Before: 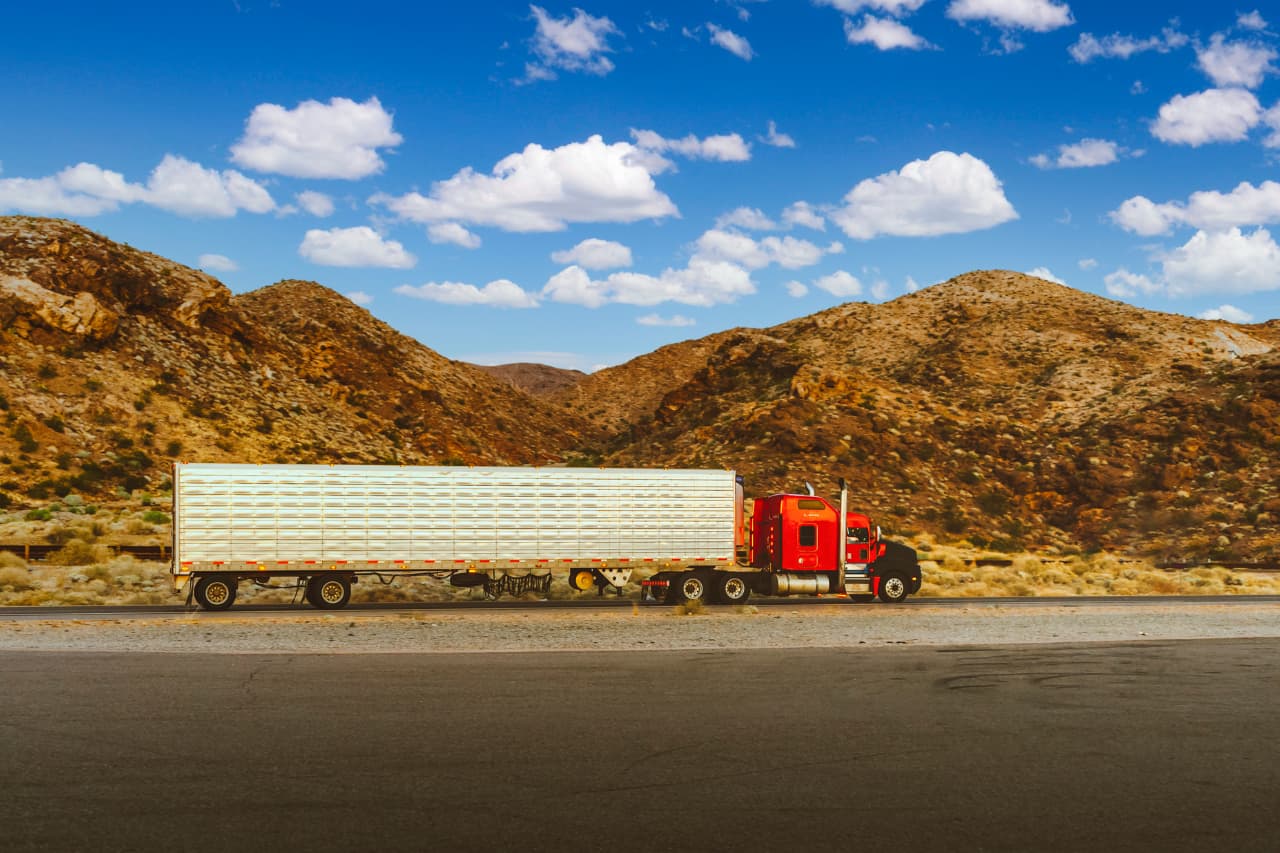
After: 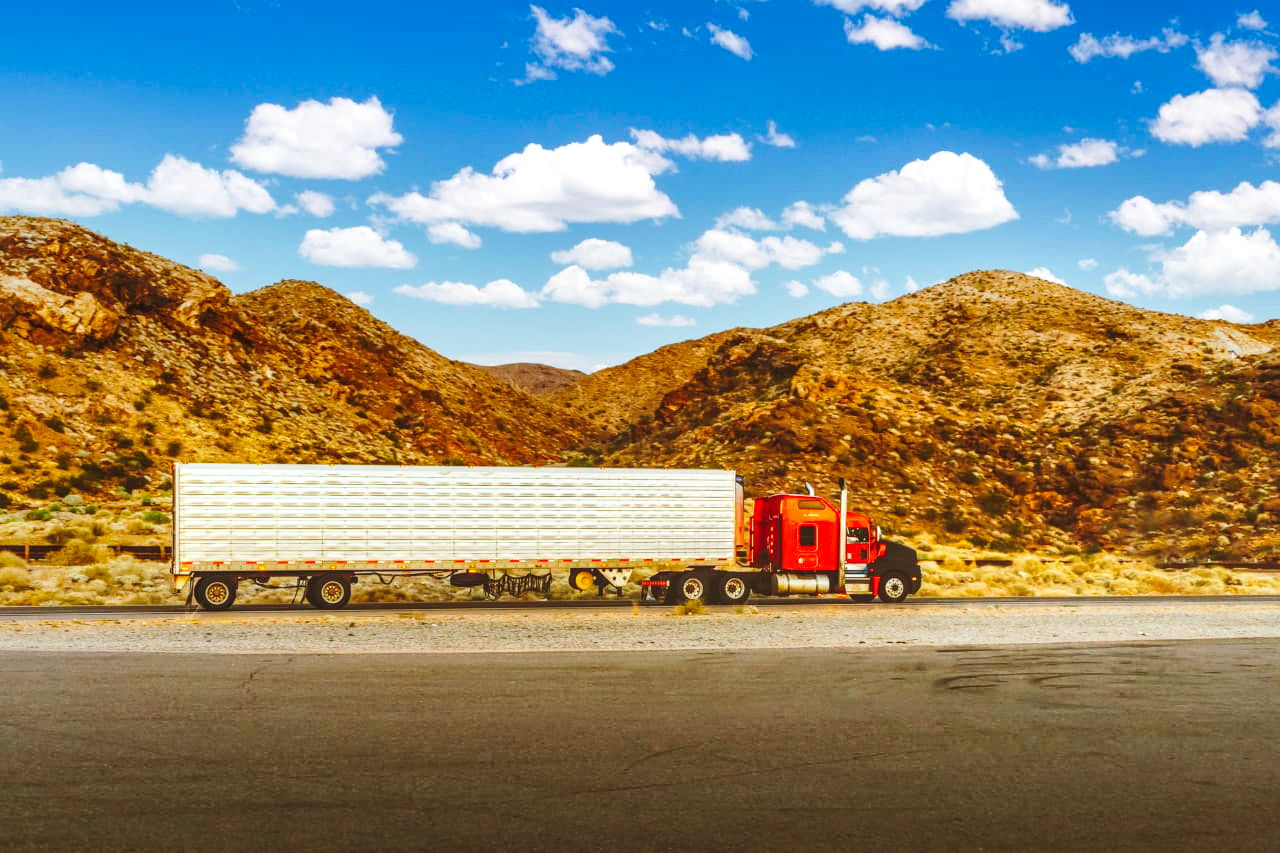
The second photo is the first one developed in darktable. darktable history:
shadows and highlights: highlights color adjustment 45.62%
local contrast: on, module defaults
base curve: curves: ch0 [(0, 0) (0.028, 0.03) (0.121, 0.232) (0.46, 0.748) (0.859, 0.968) (1, 1)], preserve colors none
